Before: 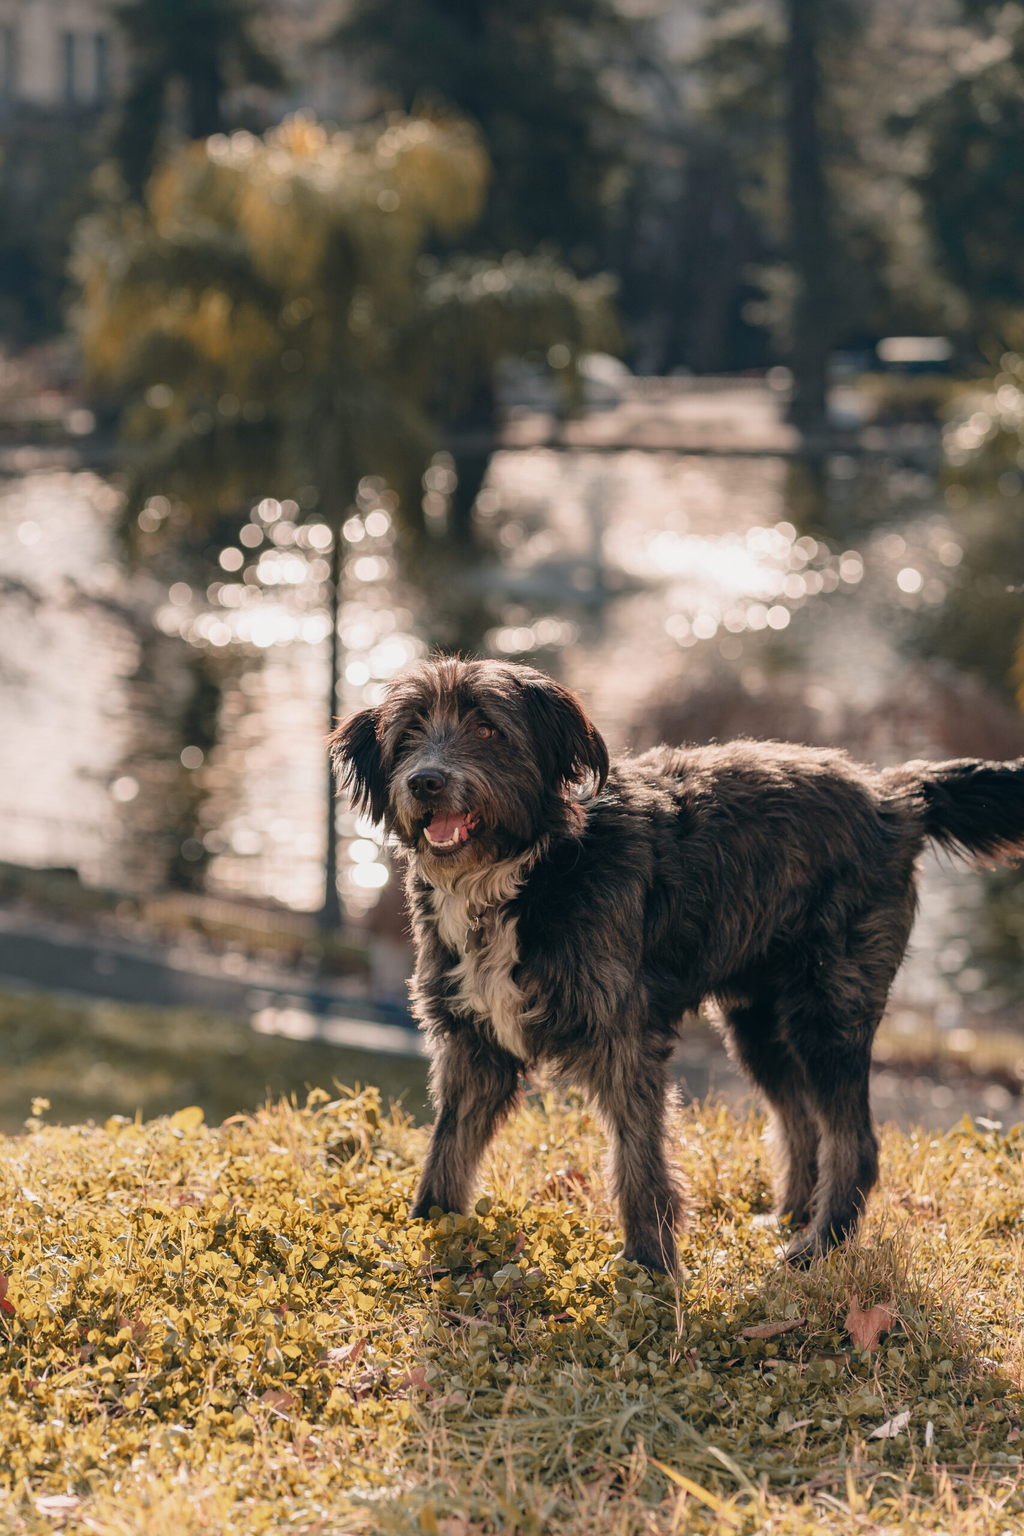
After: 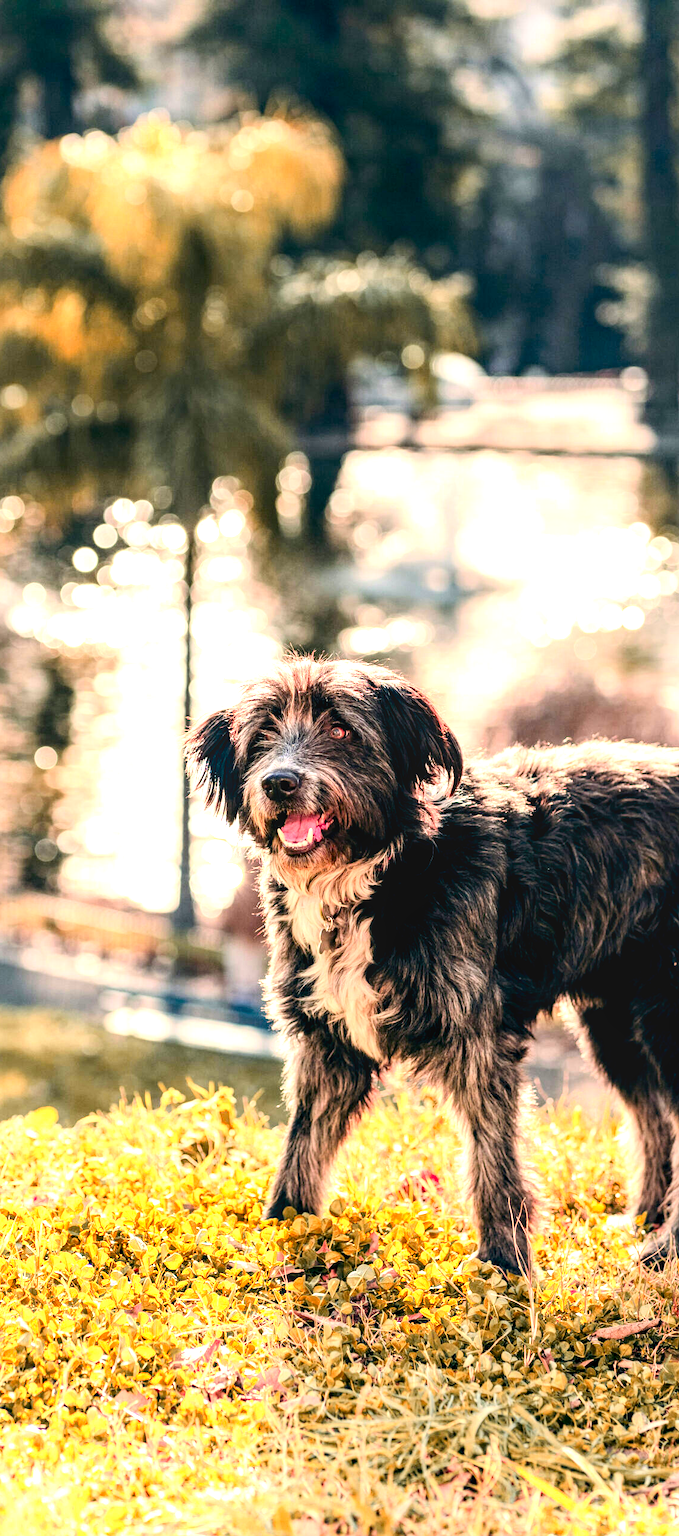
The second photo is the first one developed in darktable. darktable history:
tone equalizer: -8 EV -0.723 EV, -7 EV -0.735 EV, -6 EV -0.577 EV, -5 EV -0.372 EV, -3 EV 0.393 EV, -2 EV 0.6 EV, -1 EV 0.691 EV, +0 EV 0.734 EV, luminance estimator HSV value / RGB max
local contrast: on, module defaults
exposure: black level correction 0.01, exposure 1 EV, compensate highlight preservation false
crop and rotate: left 14.303%, right 19.339%
color zones: curves: ch1 [(0.239, 0.552) (0.75, 0.5)]; ch2 [(0.25, 0.462) (0.749, 0.457)]
contrast brightness saturation: contrast 0.229, brightness 0.104, saturation 0.286
color calibration: x 0.342, y 0.357, temperature 5084.4 K
